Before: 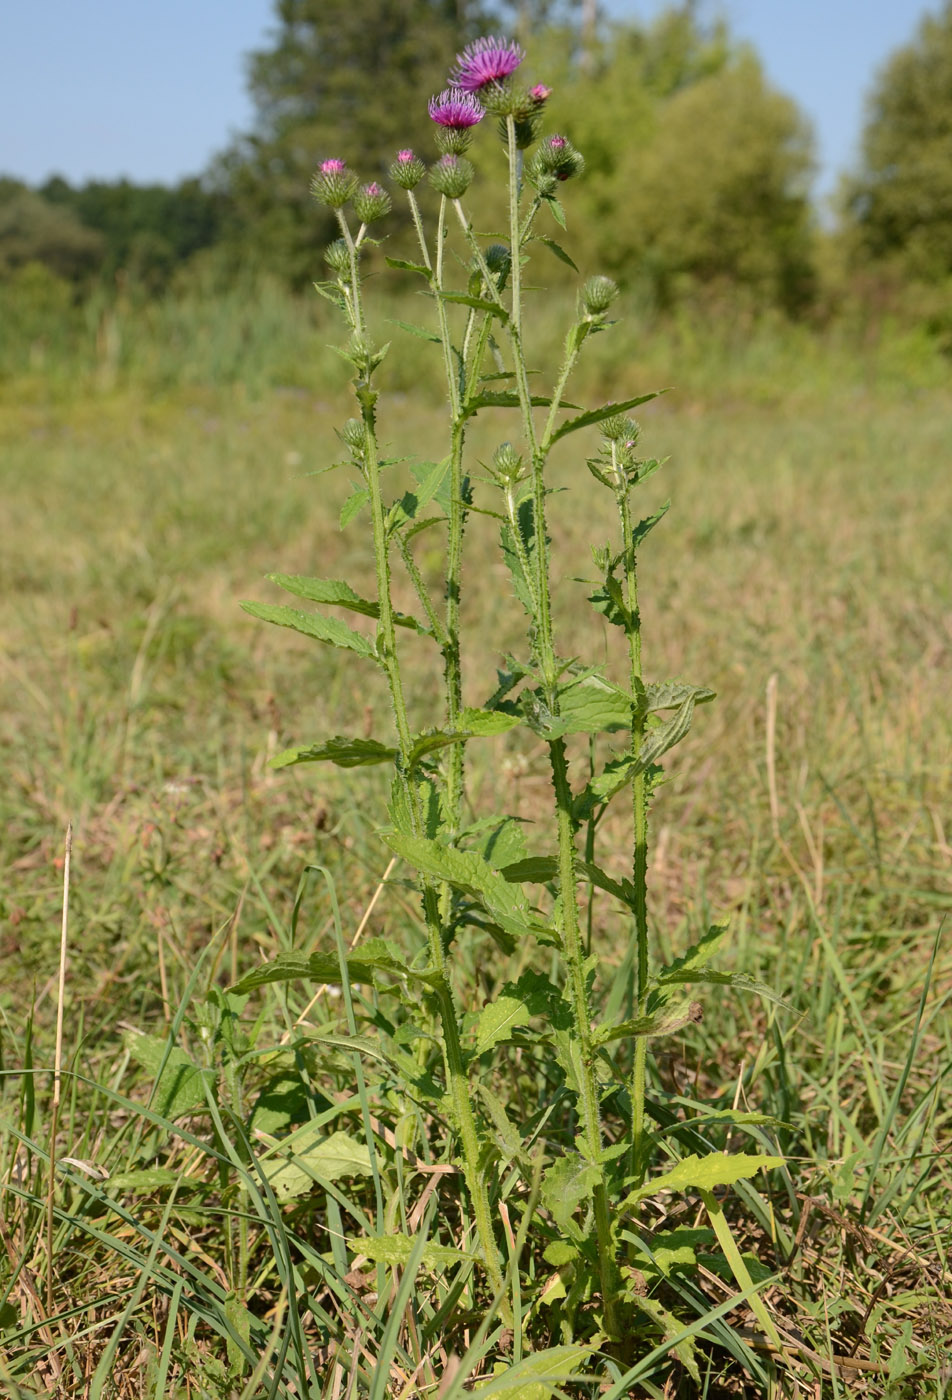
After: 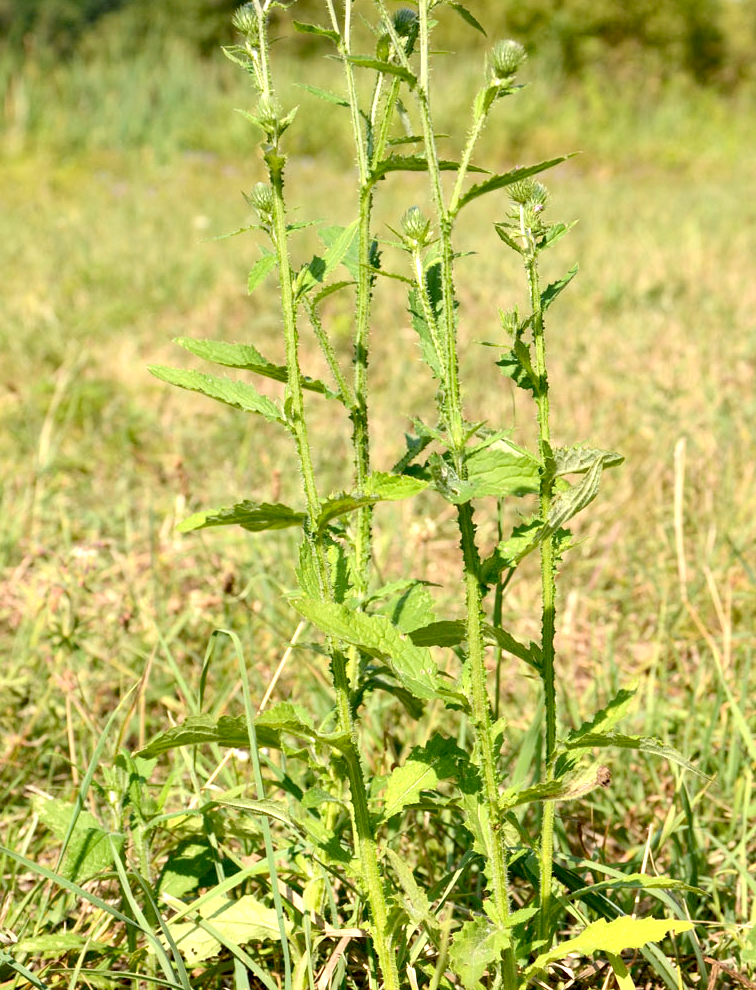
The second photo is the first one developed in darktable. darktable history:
exposure: black level correction 0.01, exposure 1 EV, compensate highlight preservation false
crop: left 9.712%, top 16.928%, right 10.845%, bottom 12.332%
